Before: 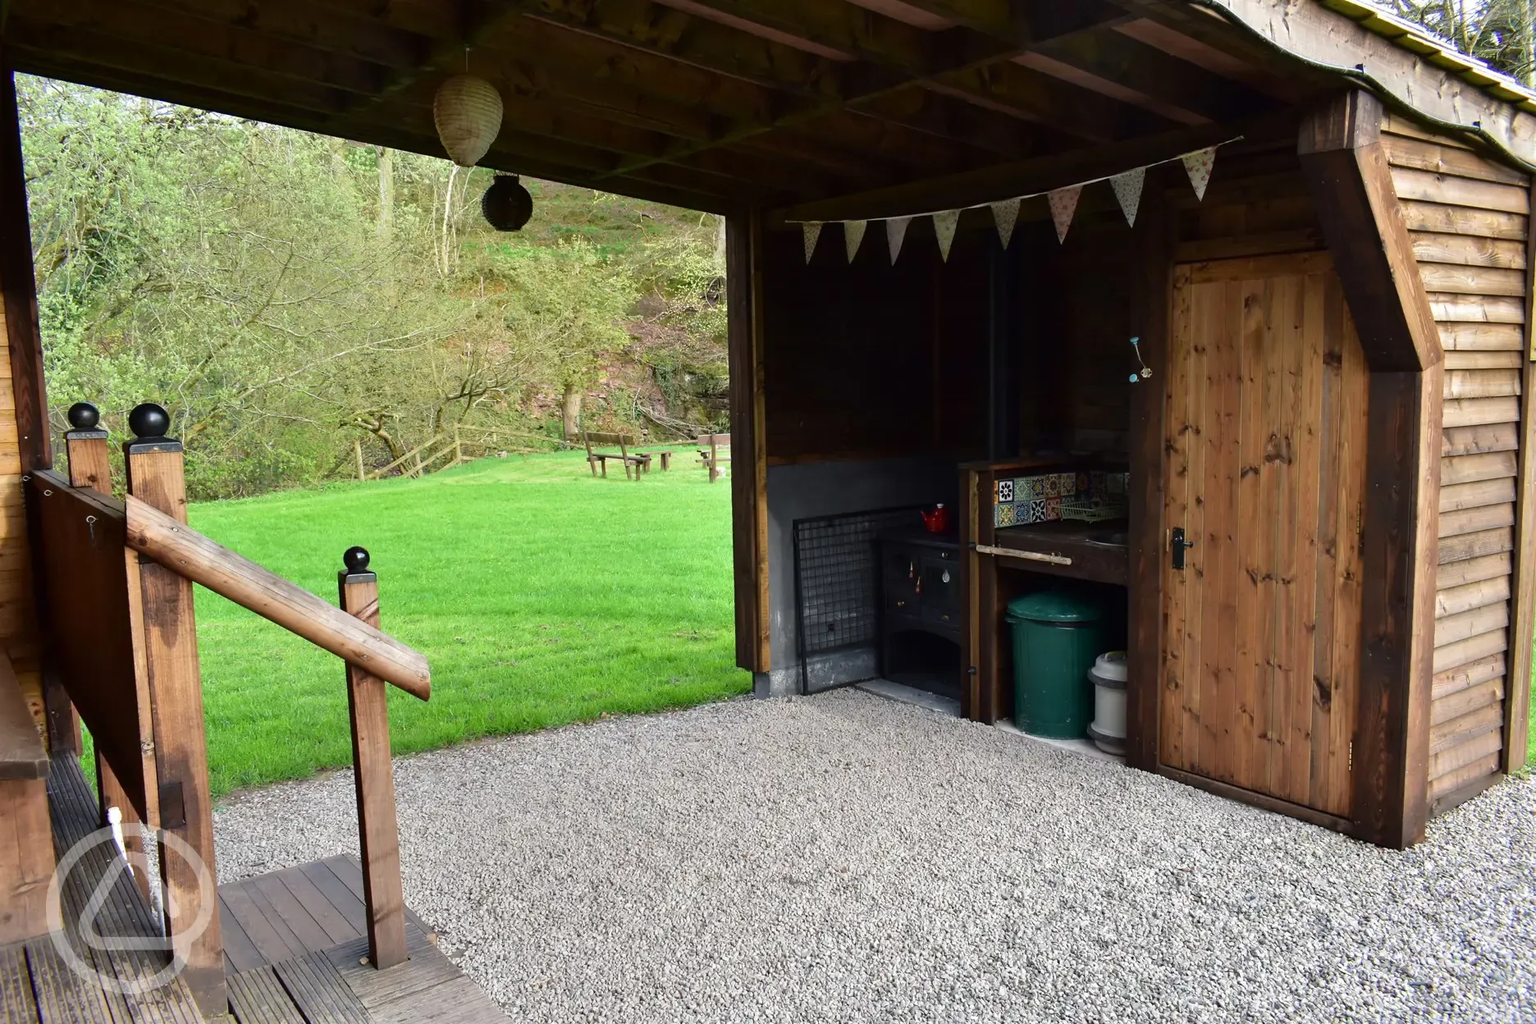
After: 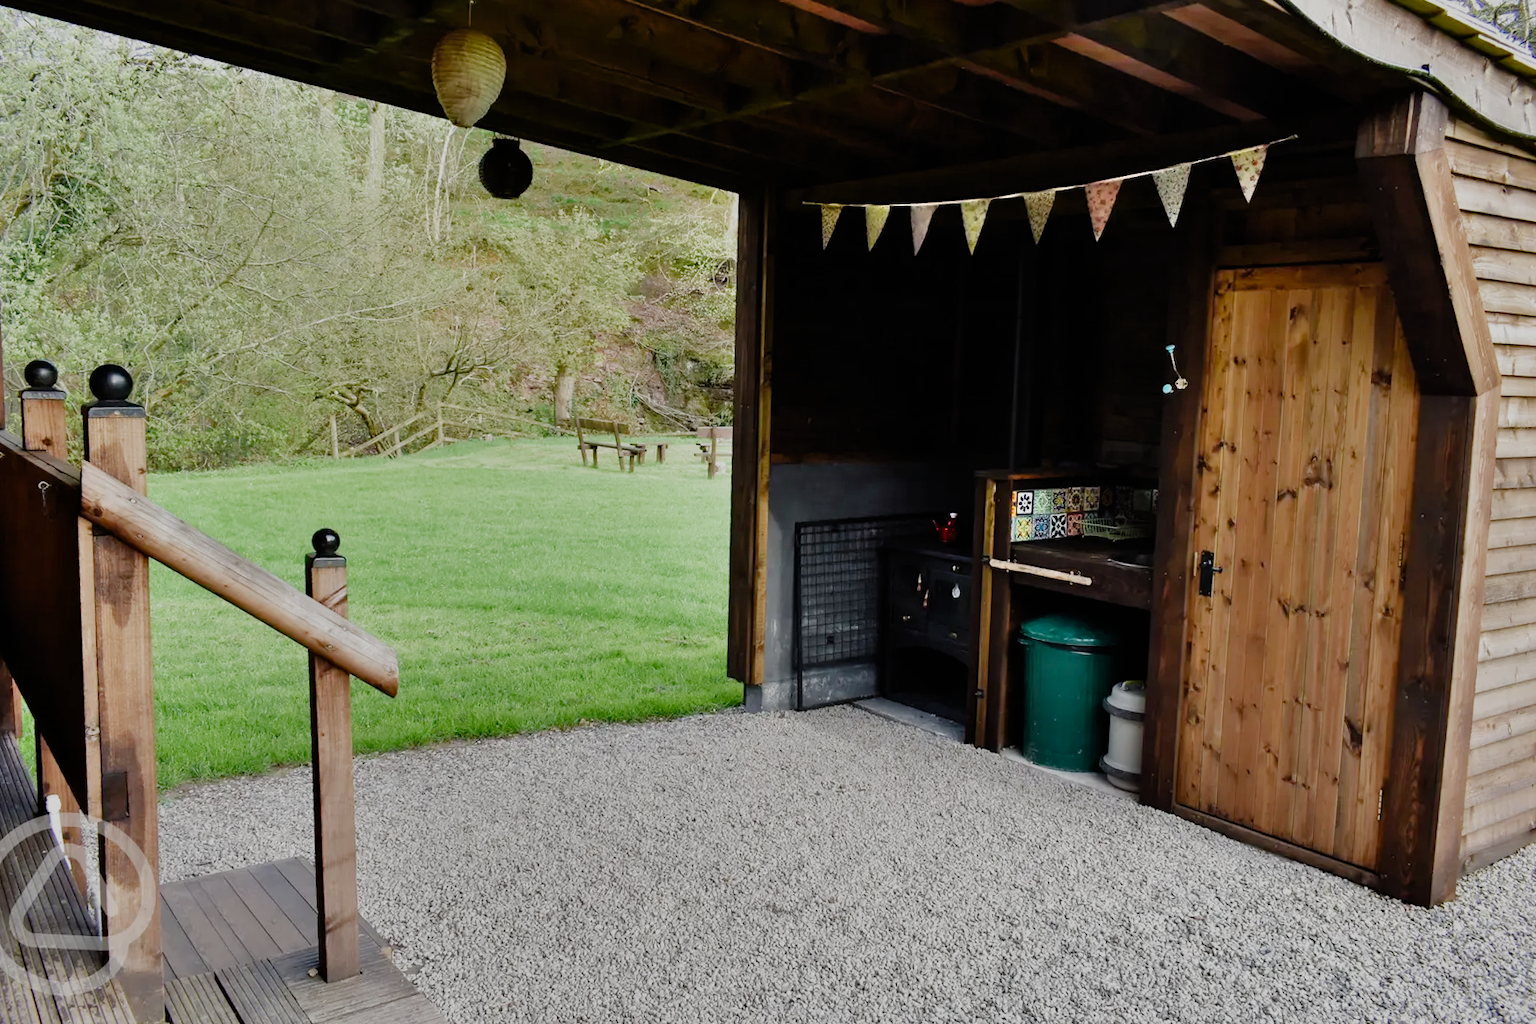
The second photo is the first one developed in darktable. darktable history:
crop and rotate: angle -2.79°
filmic rgb: black relative exposure -7.98 EV, white relative exposure 4.05 EV, hardness 4.15, contrast 0.936, add noise in highlights 0.002, preserve chrominance no, color science v3 (2019), use custom middle-gray values true, iterations of high-quality reconstruction 0, contrast in highlights soft
color balance rgb: perceptual saturation grading › global saturation 0.147%, perceptual saturation grading › highlights -19.909%, perceptual saturation grading › shadows 20.603%
shadows and highlights: soften with gaussian
